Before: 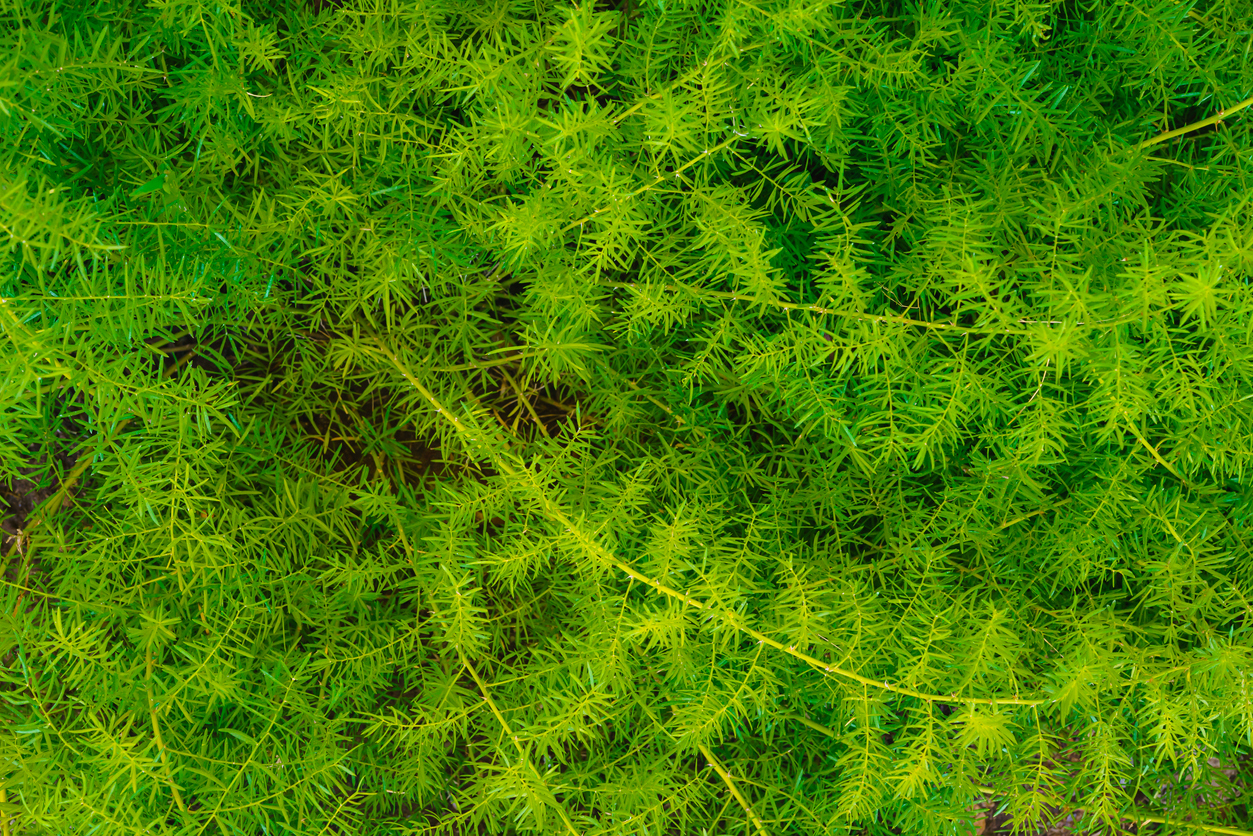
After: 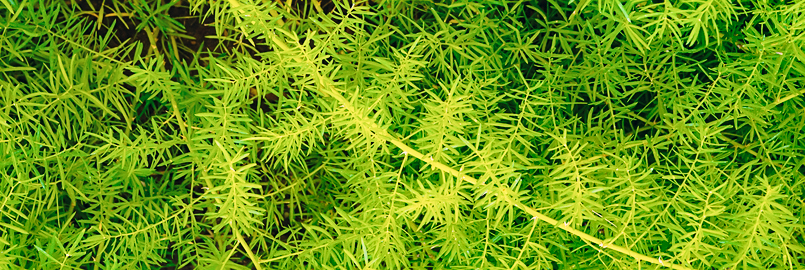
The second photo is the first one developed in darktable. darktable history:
crop: left 18.077%, top 50.764%, right 17.598%, bottom 16.881%
base curve: curves: ch0 [(0, 0) (0.028, 0.03) (0.121, 0.232) (0.46, 0.748) (0.859, 0.968) (1, 1)], preserve colors none
color correction: highlights a* 2.74, highlights b* 4.99, shadows a* -2.1, shadows b* -4.87, saturation 0.819
sharpen: radius 1.324, amount 0.297, threshold 0.203
shadows and highlights: shadows 43.46, white point adjustment -1.37, soften with gaussian
